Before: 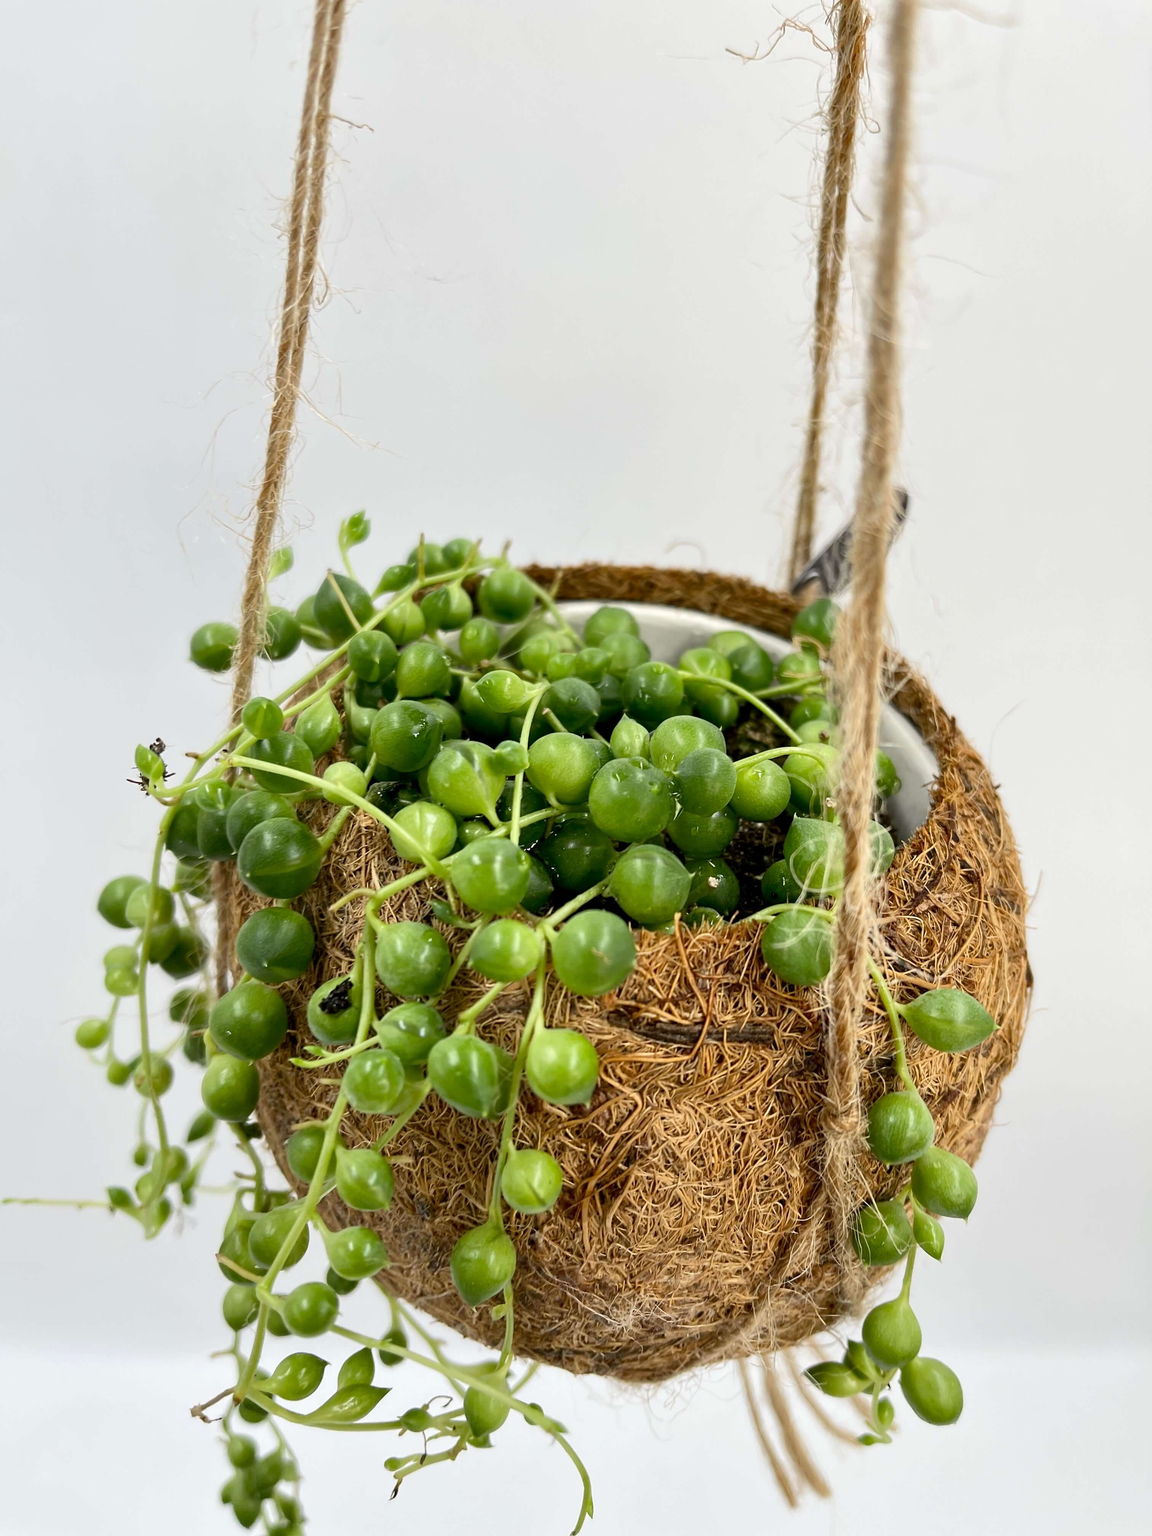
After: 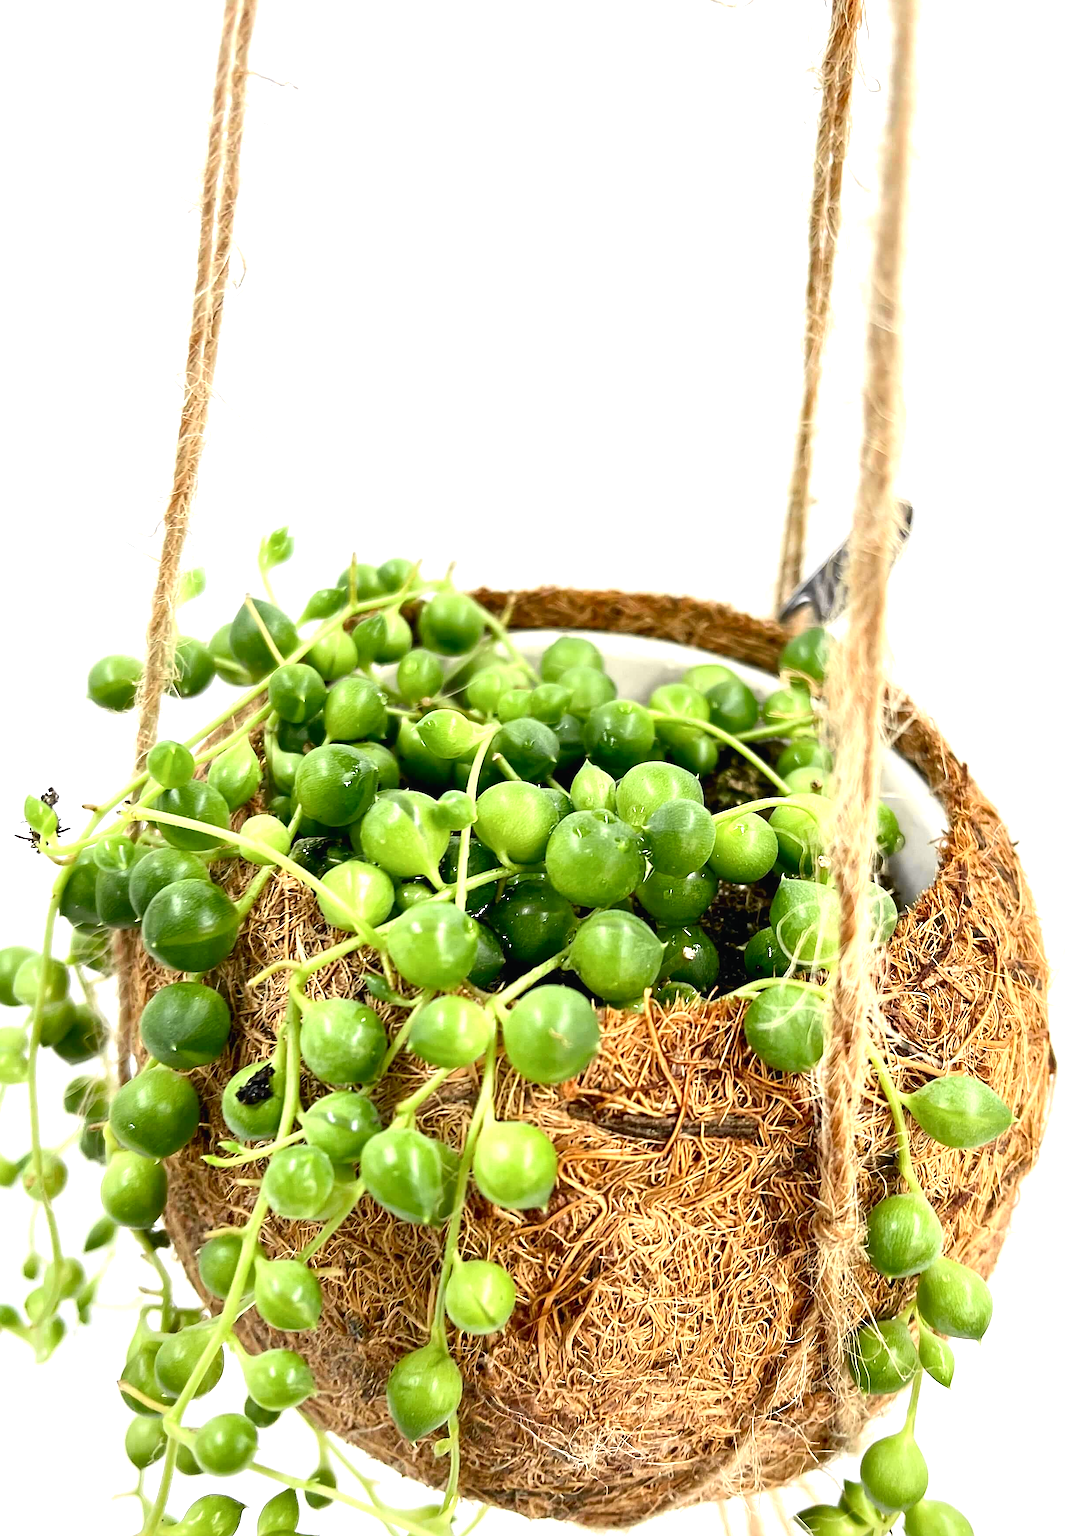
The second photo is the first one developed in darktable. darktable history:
sharpen: on, module defaults
tone curve: curves: ch0 [(0, 0.015) (0.037, 0.032) (0.131, 0.113) (0.275, 0.26) (0.497, 0.505) (0.617, 0.643) (0.704, 0.735) (0.813, 0.842) (0.911, 0.931) (0.997, 1)]; ch1 [(0, 0) (0.301, 0.3) (0.444, 0.438) (0.493, 0.494) (0.501, 0.5) (0.534, 0.543) (0.582, 0.605) (0.658, 0.687) (0.746, 0.79) (1, 1)]; ch2 [(0, 0) (0.246, 0.234) (0.36, 0.356) (0.415, 0.426) (0.476, 0.492) (0.502, 0.499) (0.525, 0.517) (0.533, 0.534) (0.586, 0.598) (0.634, 0.643) (0.706, 0.717) (0.853, 0.83) (1, 0.951)], color space Lab, independent channels, preserve colors none
exposure: black level correction 0, exposure 0.95 EV, compensate exposure bias true, compensate highlight preservation false
crop: left 9.929%, top 3.475%, right 9.188%, bottom 9.529%
